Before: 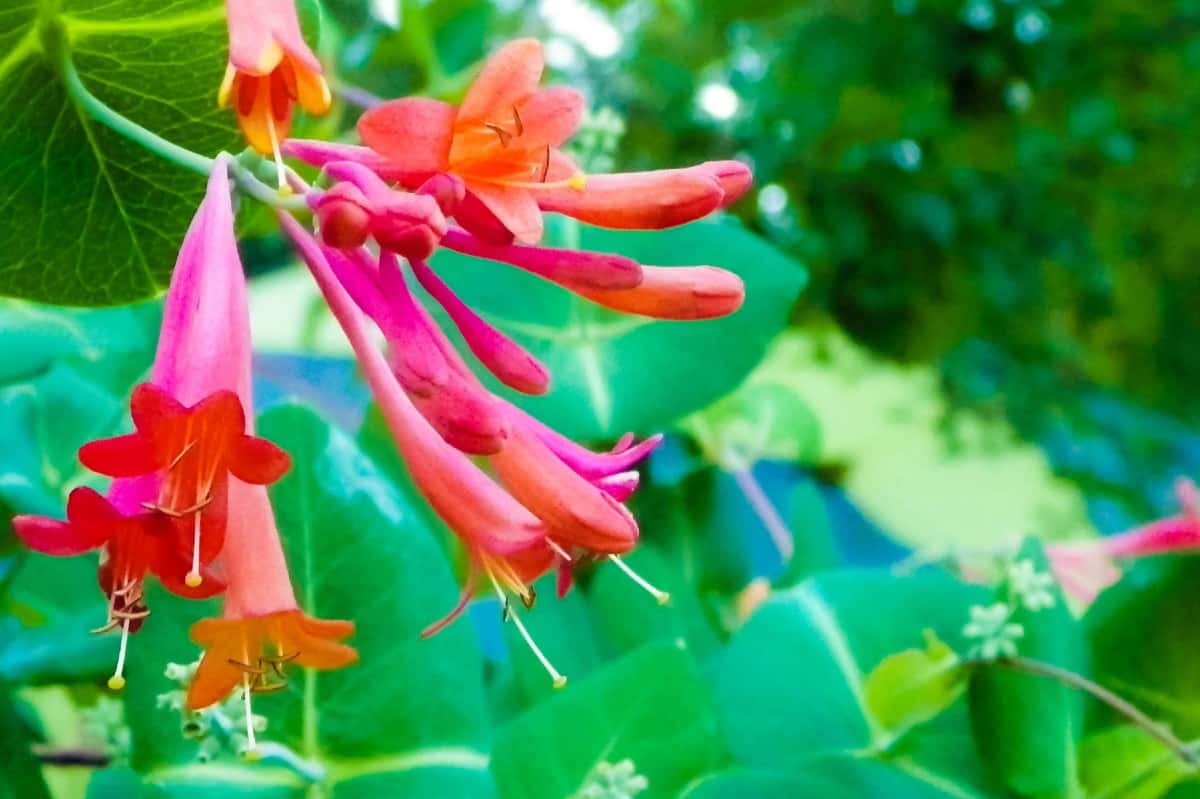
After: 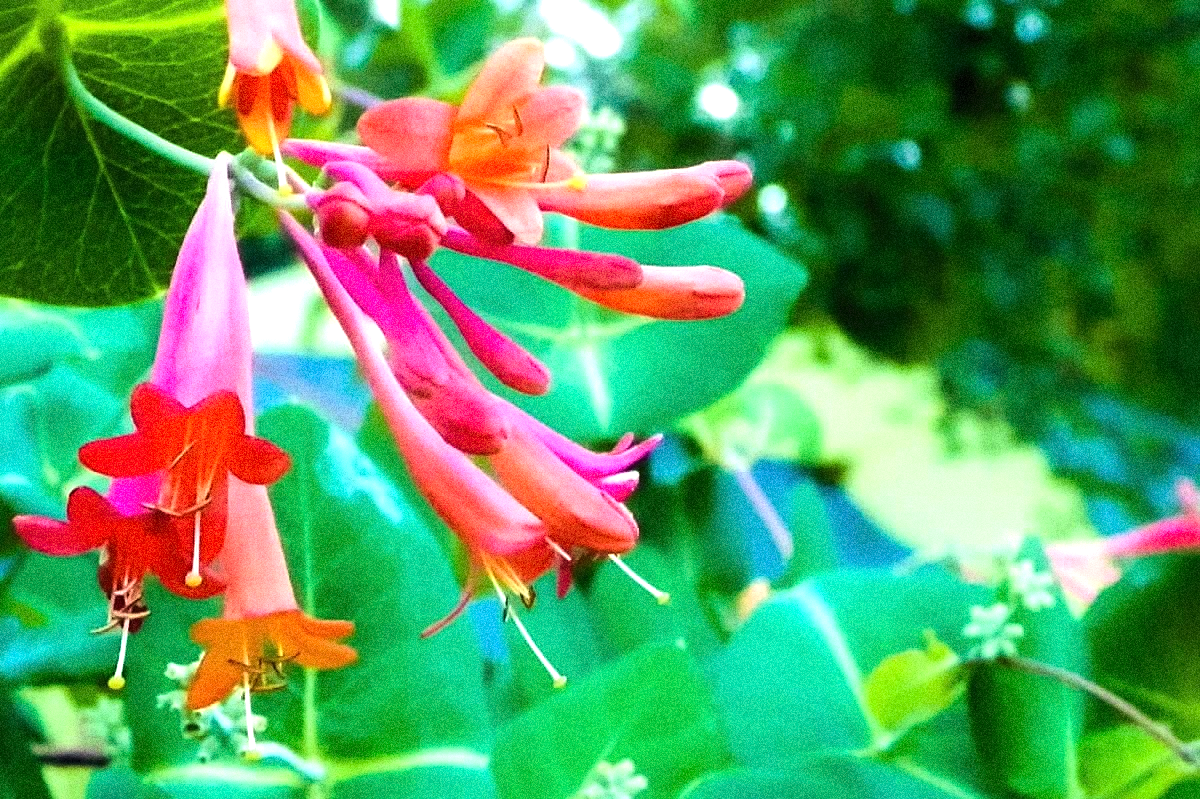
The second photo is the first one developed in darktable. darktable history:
tone equalizer: -8 EV -0.75 EV, -7 EV -0.7 EV, -6 EV -0.6 EV, -5 EV -0.4 EV, -3 EV 0.4 EV, -2 EV 0.6 EV, -1 EV 0.7 EV, +0 EV 0.75 EV, edges refinement/feathering 500, mask exposure compensation -1.57 EV, preserve details no
sharpen: amount 0.2
grain: coarseness 14.49 ISO, strength 48.04%, mid-tones bias 35%
